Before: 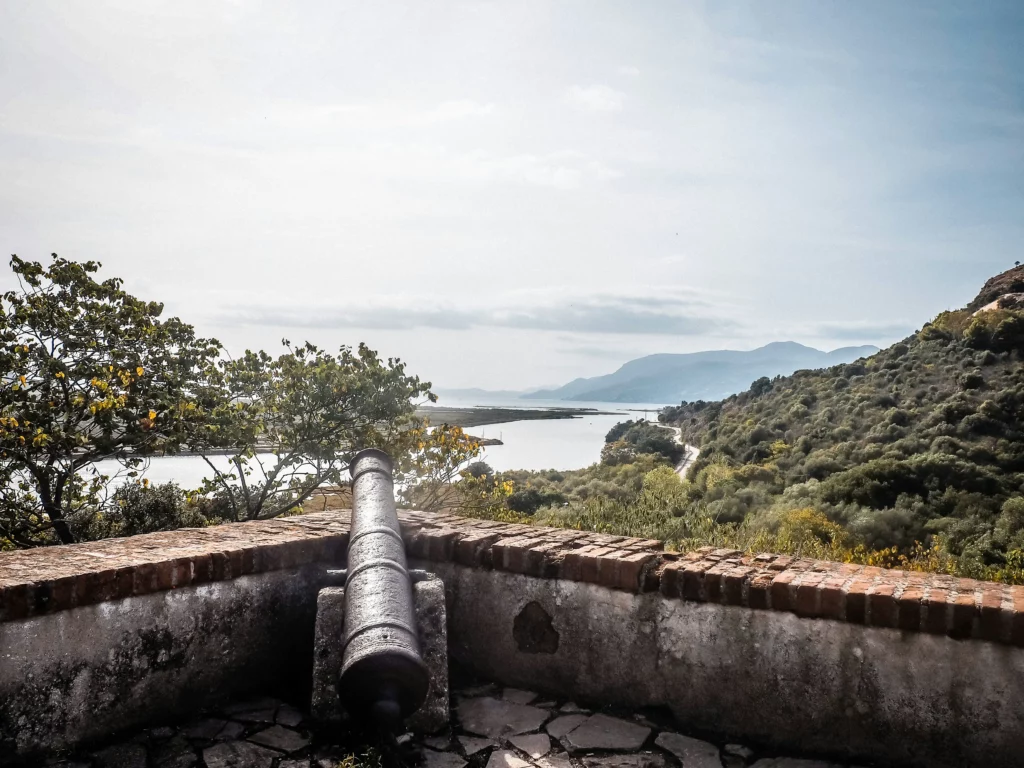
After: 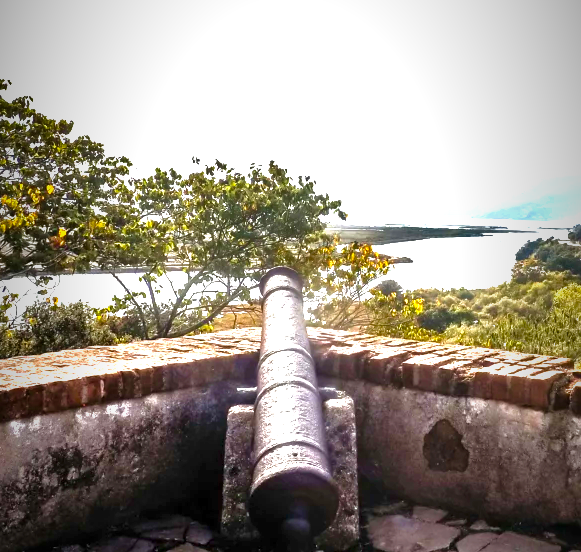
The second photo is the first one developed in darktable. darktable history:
crop: left 8.822%, top 23.745%, right 34.404%, bottom 4.335%
vignetting: fall-off start 96.01%, fall-off radius 99.31%, brightness -0.635, saturation -0.005, width/height ratio 0.612
velvia: strength 24.59%
shadows and highlights: shadows 29.42, highlights -29.46, low approximation 0.01, soften with gaussian
exposure: exposure 1 EV, compensate exposure bias true, compensate highlight preservation false
tone equalizer: -8 EV 0 EV, -7 EV 0.001 EV, -6 EV -0.005 EV, -5 EV -0.012 EV, -4 EV -0.08 EV, -3 EV -0.223 EV, -2 EV -0.293 EV, -1 EV 0.092 EV, +0 EV 0.281 EV, edges refinement/feathering 500, mask exposure compensation -1.57 EV, preserve details no
color balance rgb: linear chroma grading › global chroma 39.704%, perceptual saturation grading › global saturation 1.451%, perceptual saturation grading › highlights -1.479%, perceptual saturation grading › mid-tones 3.927%, perceptual saturation grading › shadows 7.307%, perceptual brilliance grading › global brilliance 9.561%, perceptual brilliance grading › shadows 14.377%, global vibrance 15.059%
